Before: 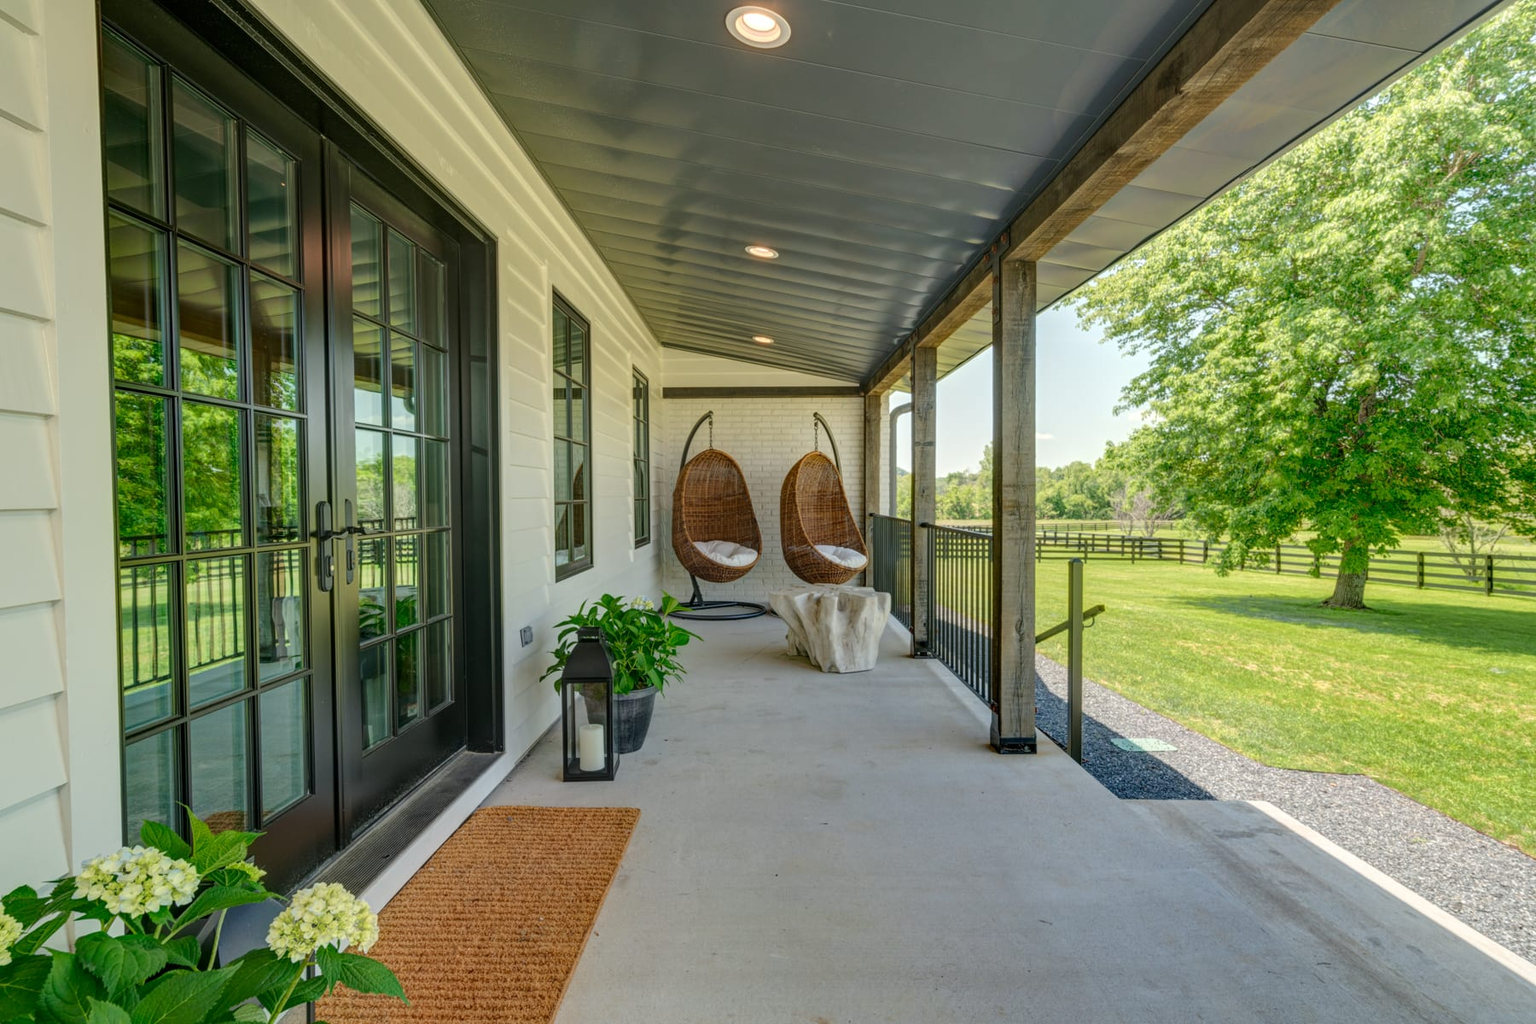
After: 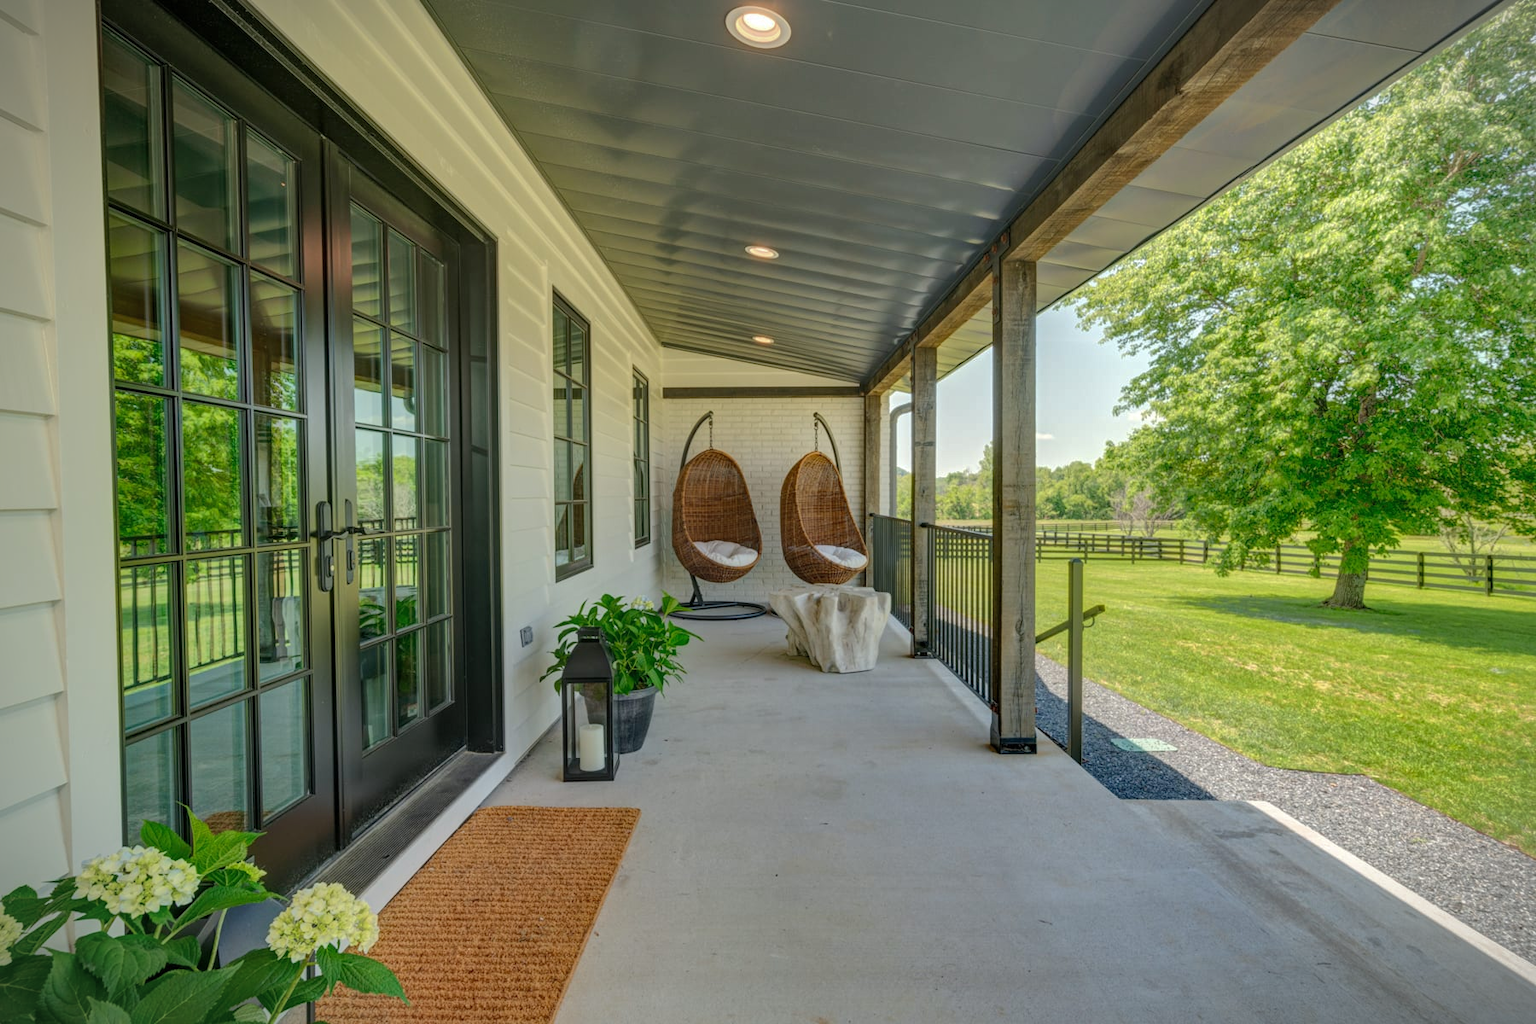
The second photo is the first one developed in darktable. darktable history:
vignetting: fall-off start 100.36%, width/height ratio 1.31
shadows and highlights: shadows 40.05, highlights -59.88
